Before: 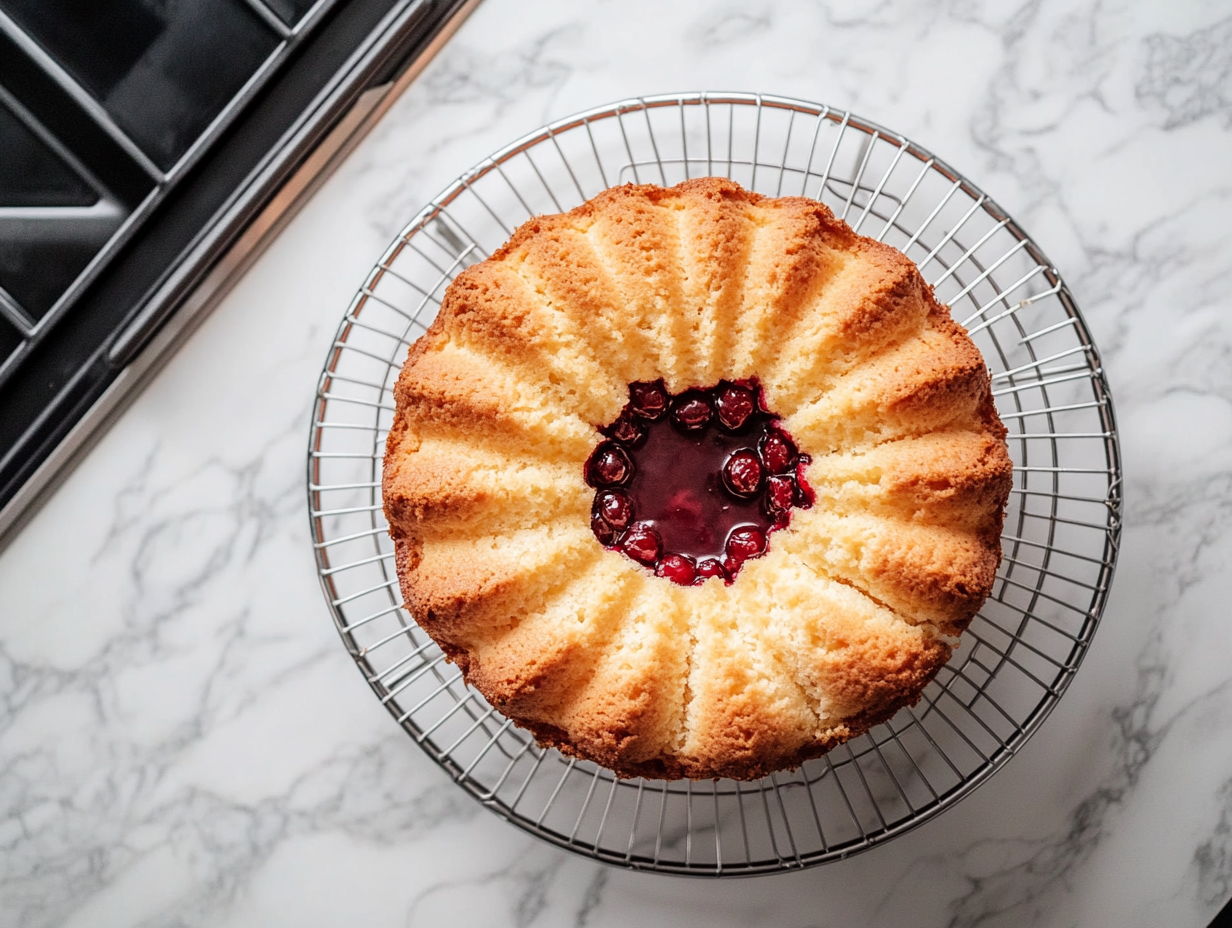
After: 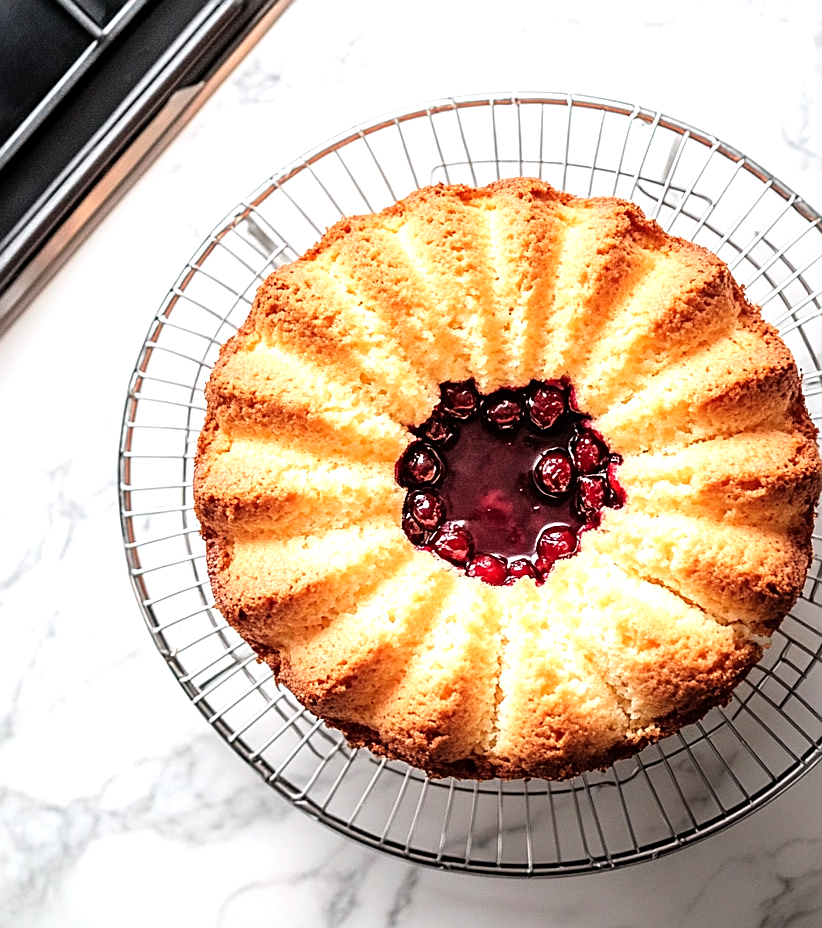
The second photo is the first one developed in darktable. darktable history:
crop and rotate: left 15.413%, right 17.849%
sharpen: on, module defaults
tone equalizer: -8 EV -0.711 EV, -7 EV -0.704 EV, -6 EV -0.636 EV, -5 EV -0.382 EV, -3 EV 0.38 EV, -2 EV 0.6 EV, -1 EV 0.697 EV, +0 EV 0.72 EV
